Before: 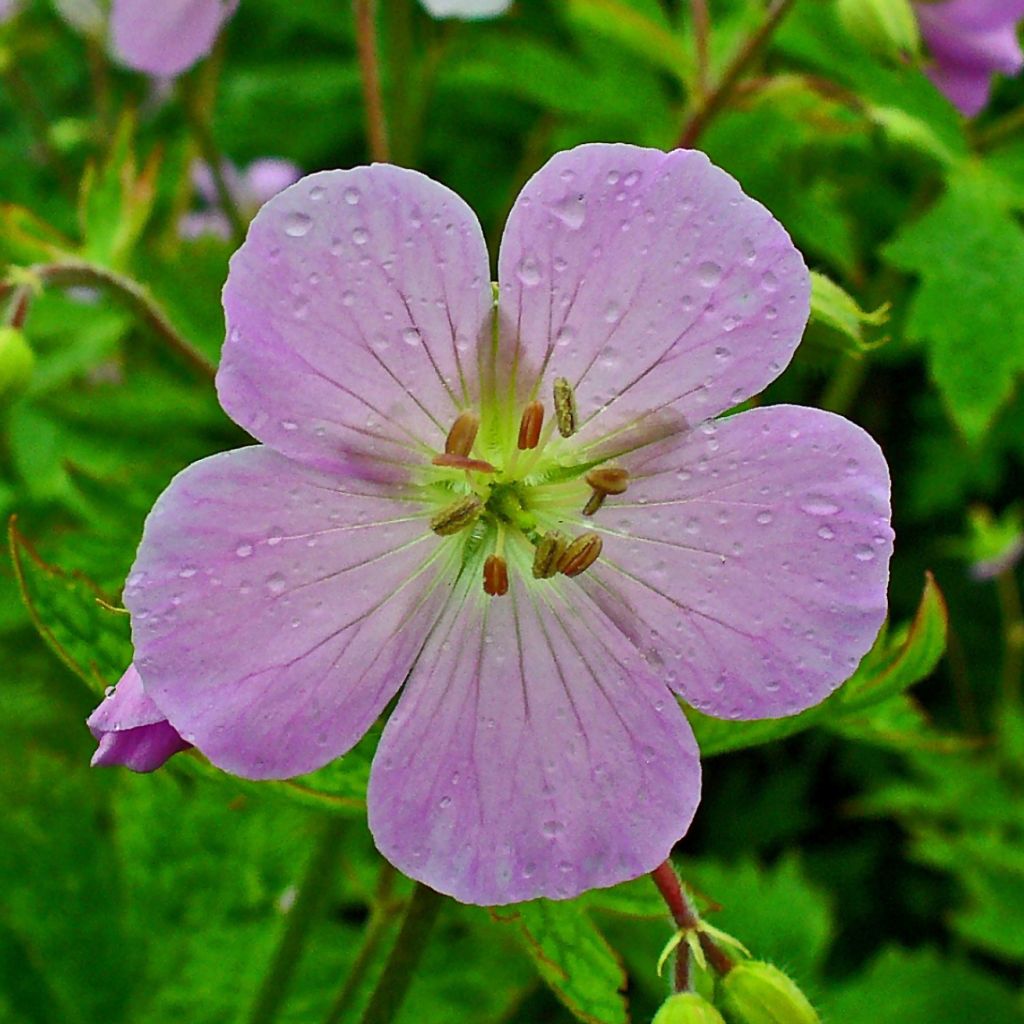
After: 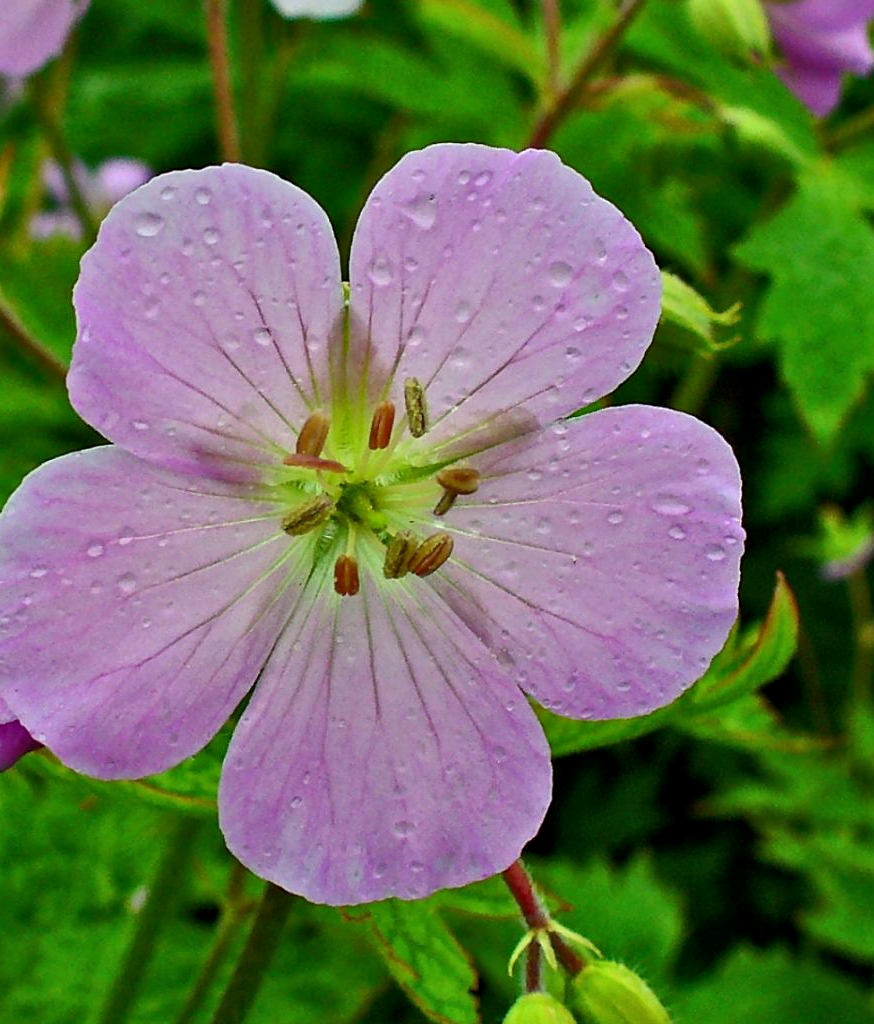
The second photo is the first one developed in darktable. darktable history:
crop and rotate: left 14.584%
contrast equalizer: octaves 7, y [[0.6 ×6], [0.55 ×6], [0 ×6], [0 ×6], [0 ×6]], mix 0.2
